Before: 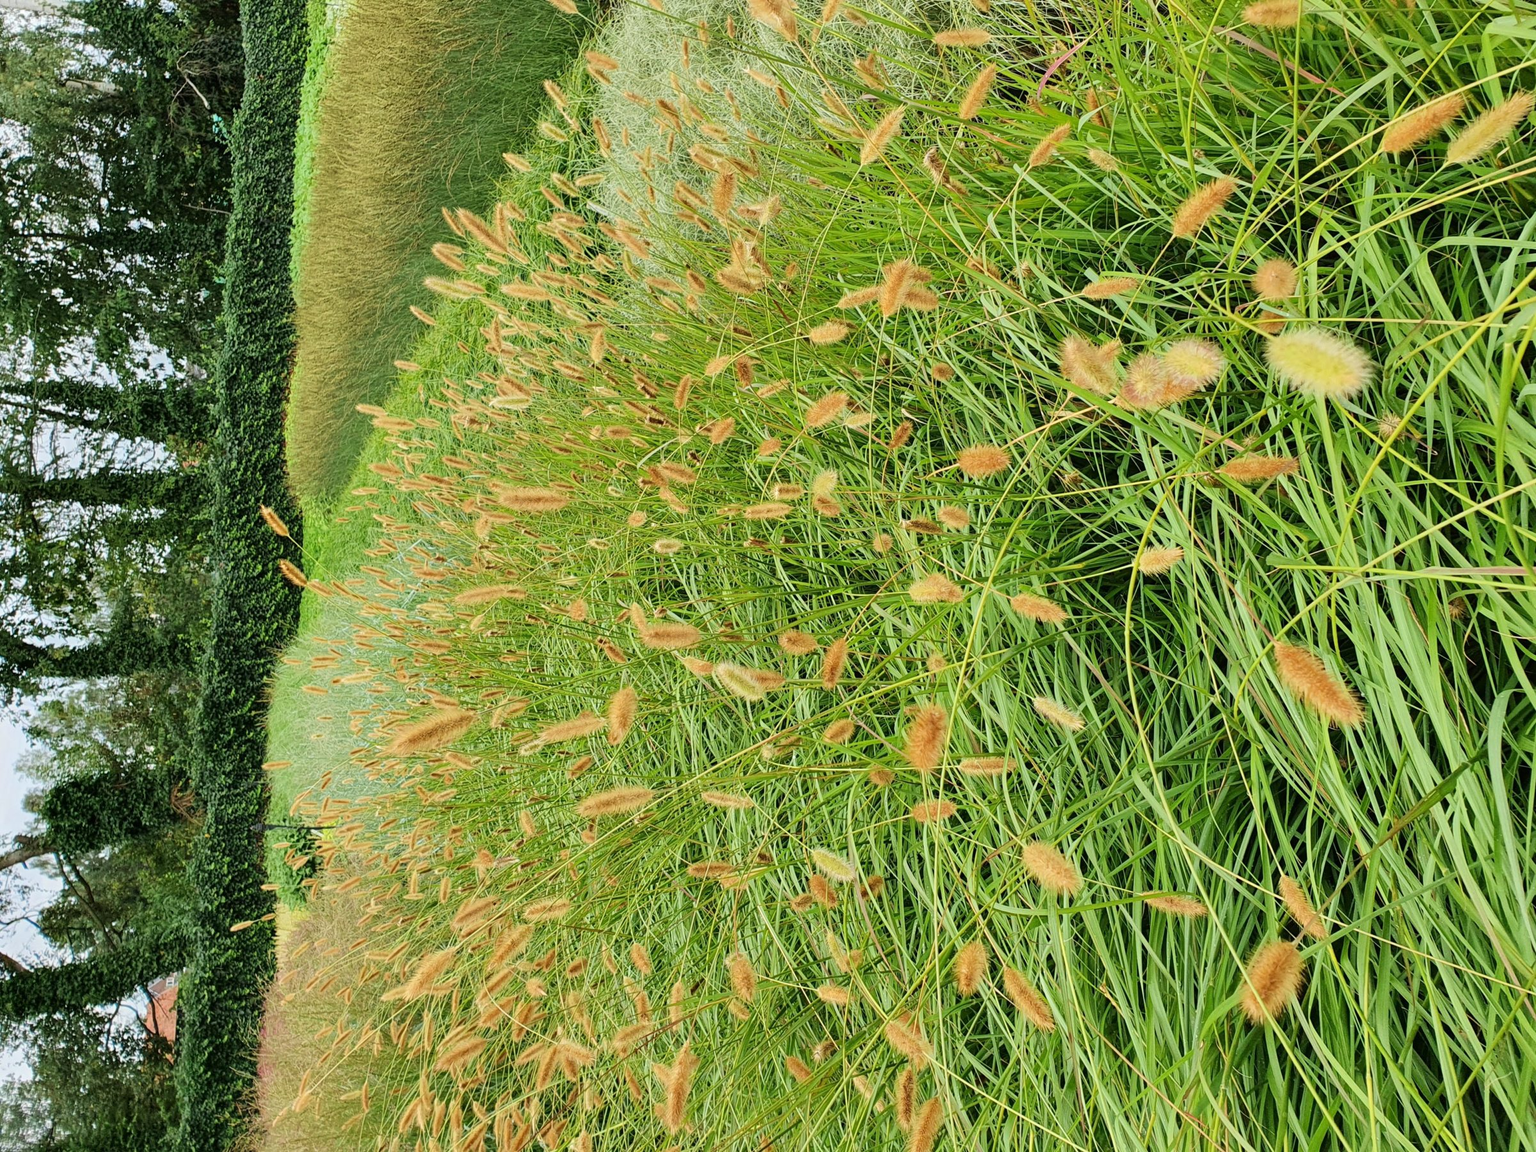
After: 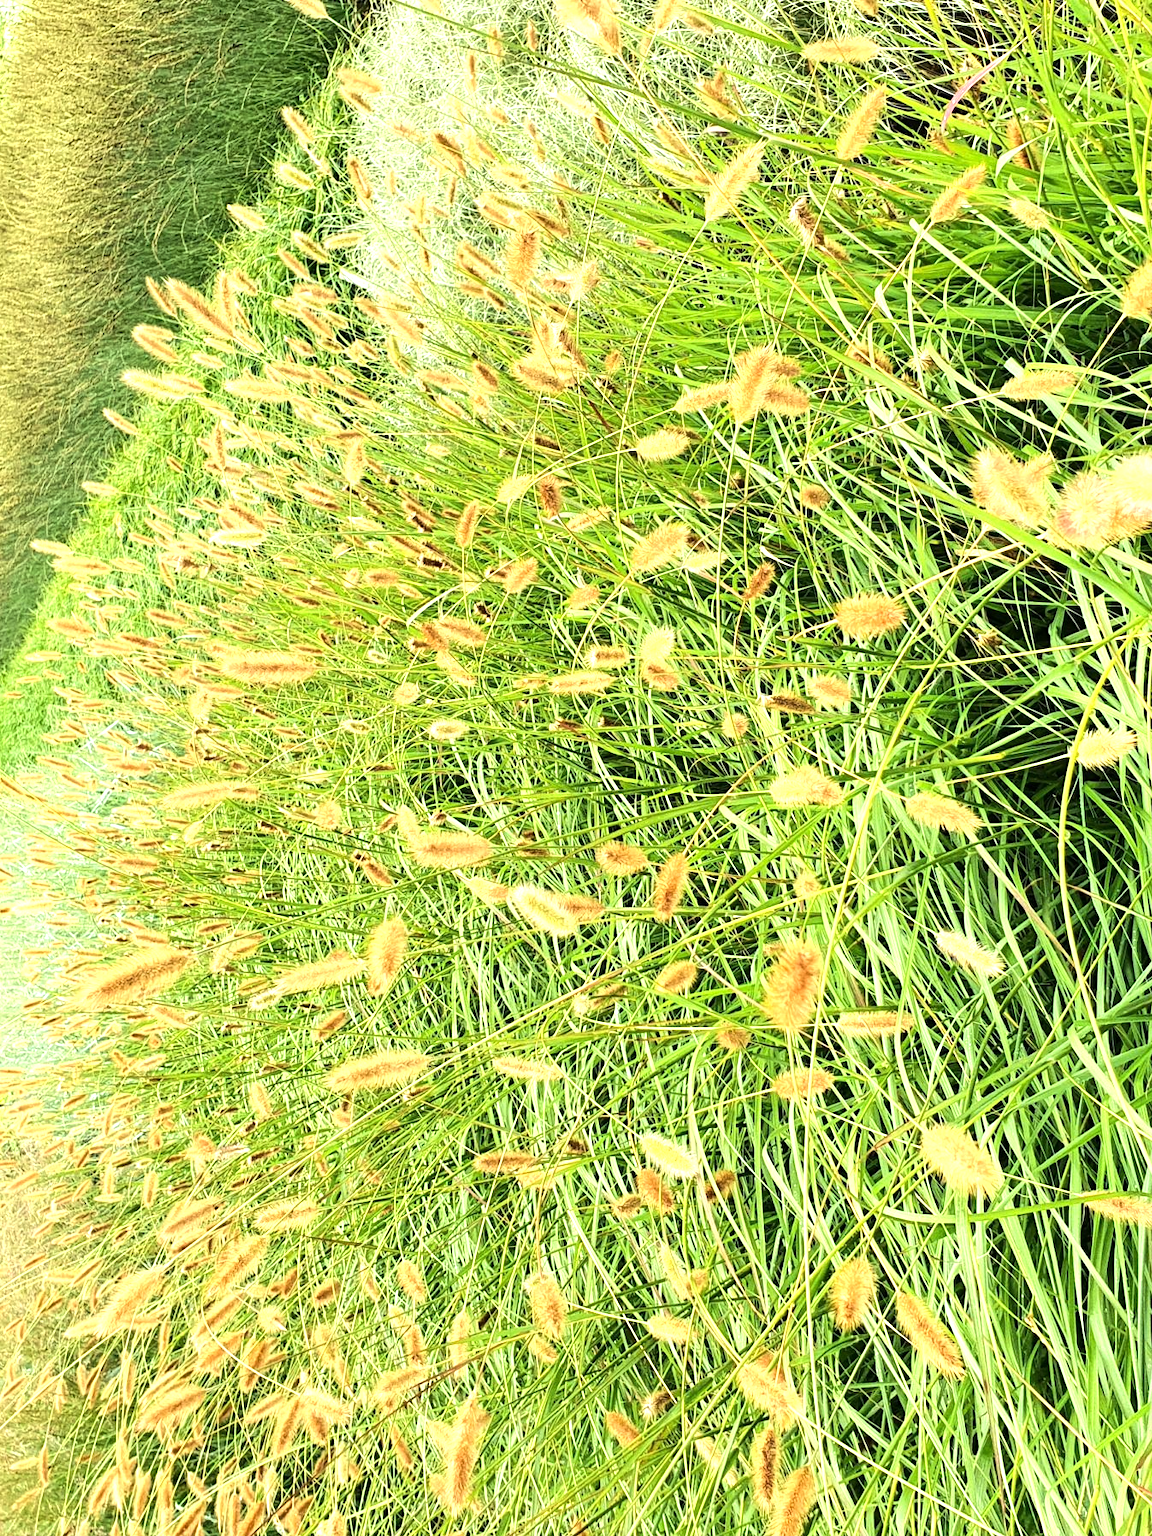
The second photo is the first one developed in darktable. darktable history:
tone equalizer: -8 EV -0.75 EV, -7 EV -0.7 EV, -6 EV -0.6 EV, -5 EV -0.4 EV, -3 EV 0.4 EV, -2 EV 0.6 EV, -1 EV 0.7 EV, +0 EV 0.75 EV, edges refinement/feathering 500, mask exposure compensation -1.57 EV, preserve details no
exposure: black level correction 0.001, exposure 0.5 EV, compensate exposure bias true, compensate highlight preservation false
crop: left 21.674%, right 22.086%
